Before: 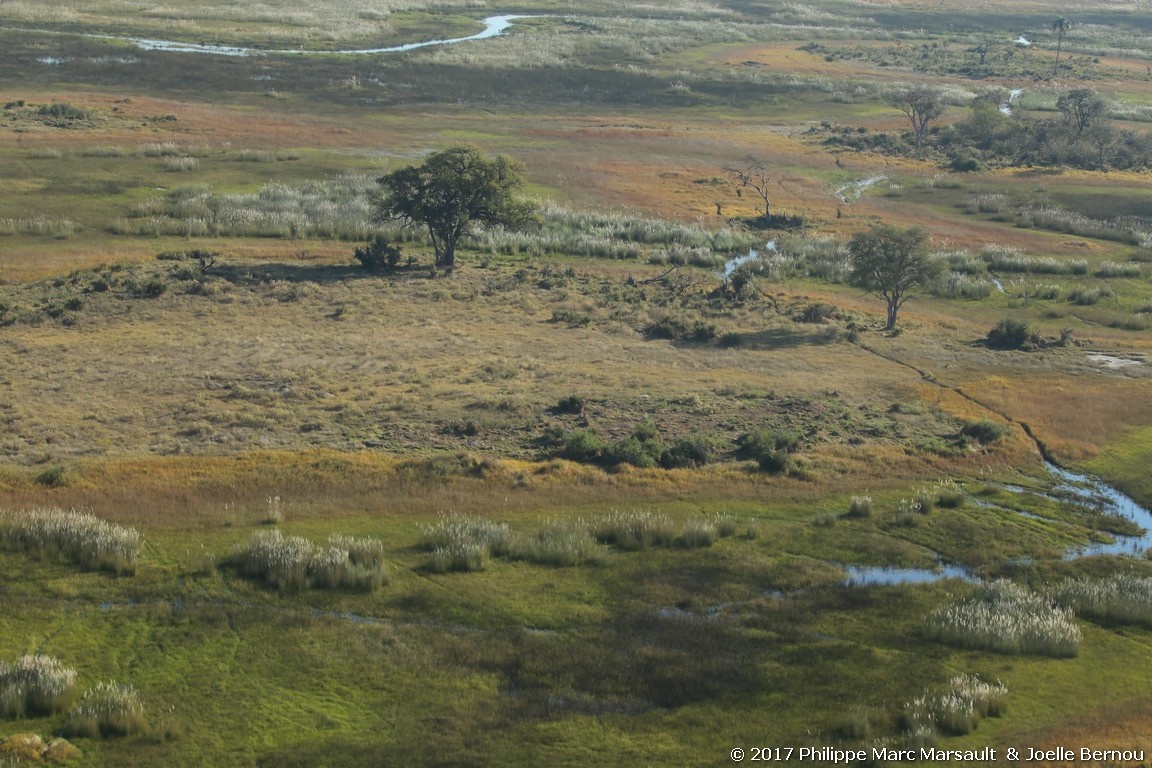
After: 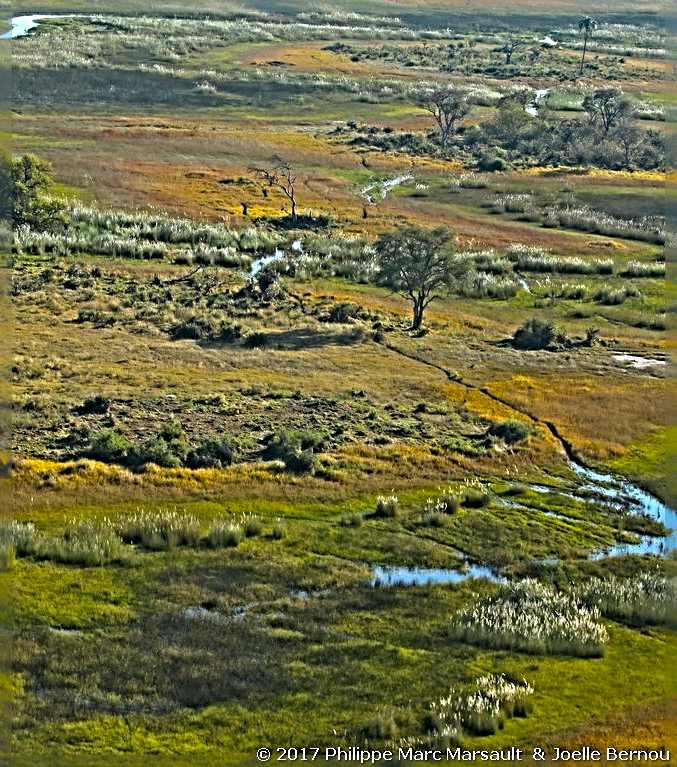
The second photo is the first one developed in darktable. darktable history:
sharpen: radius 6.269, amount 1.813, threshold 0.199
color balance rgb: perceptual saturation grading › global saturation 74.248%, perceptual saturation grading › shadows -29.253%, global vibrance 20%
shadows and highlights: shadows 59.72, soften with gaussian
crop: left 41.224%
